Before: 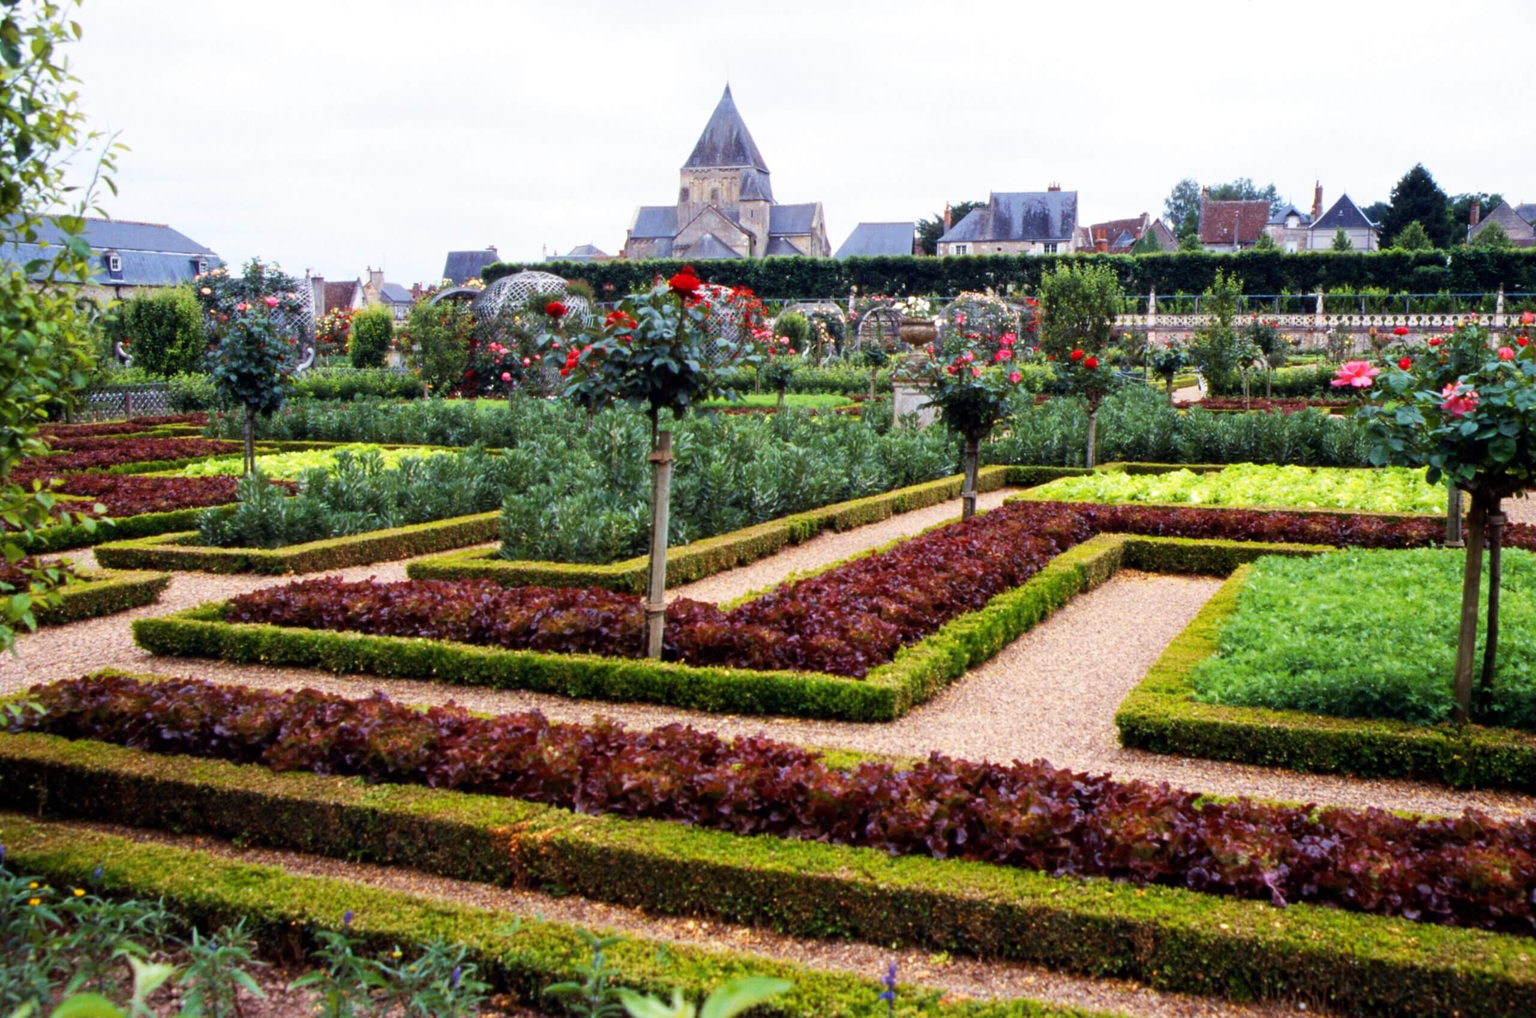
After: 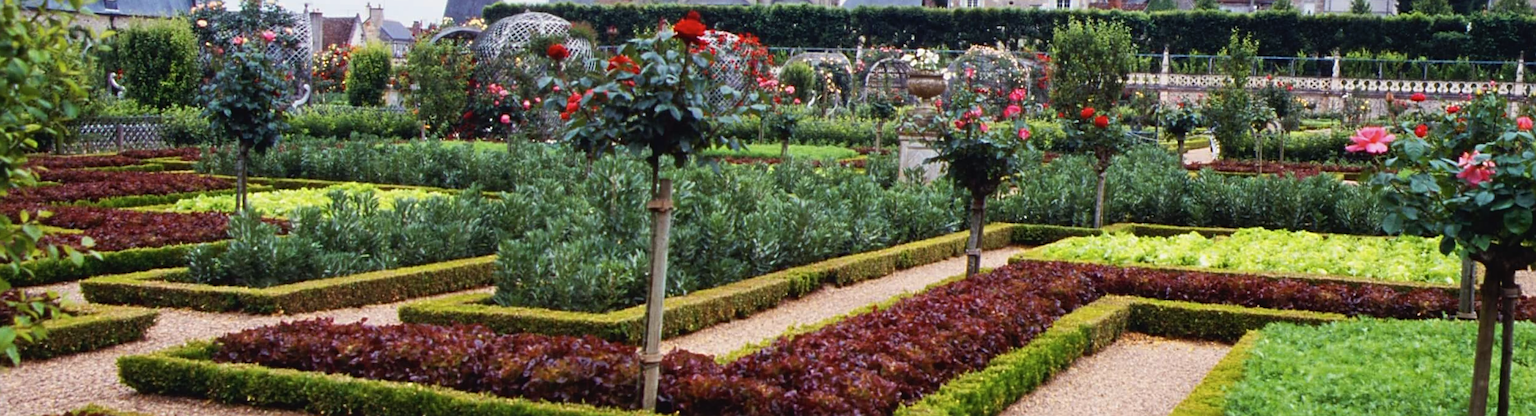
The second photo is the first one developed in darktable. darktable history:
contrast brightness saturation: contrast -0.08, brightness -0.04, saturation -0.11
rotate and perspective: rotation 1.57°, crop left 0.018, crop right 0.982, crop top 0.039, crop bottom 0.961
sharpen: on, module defaults
crop and rotate: top 23.84%, bottom 34.294%
